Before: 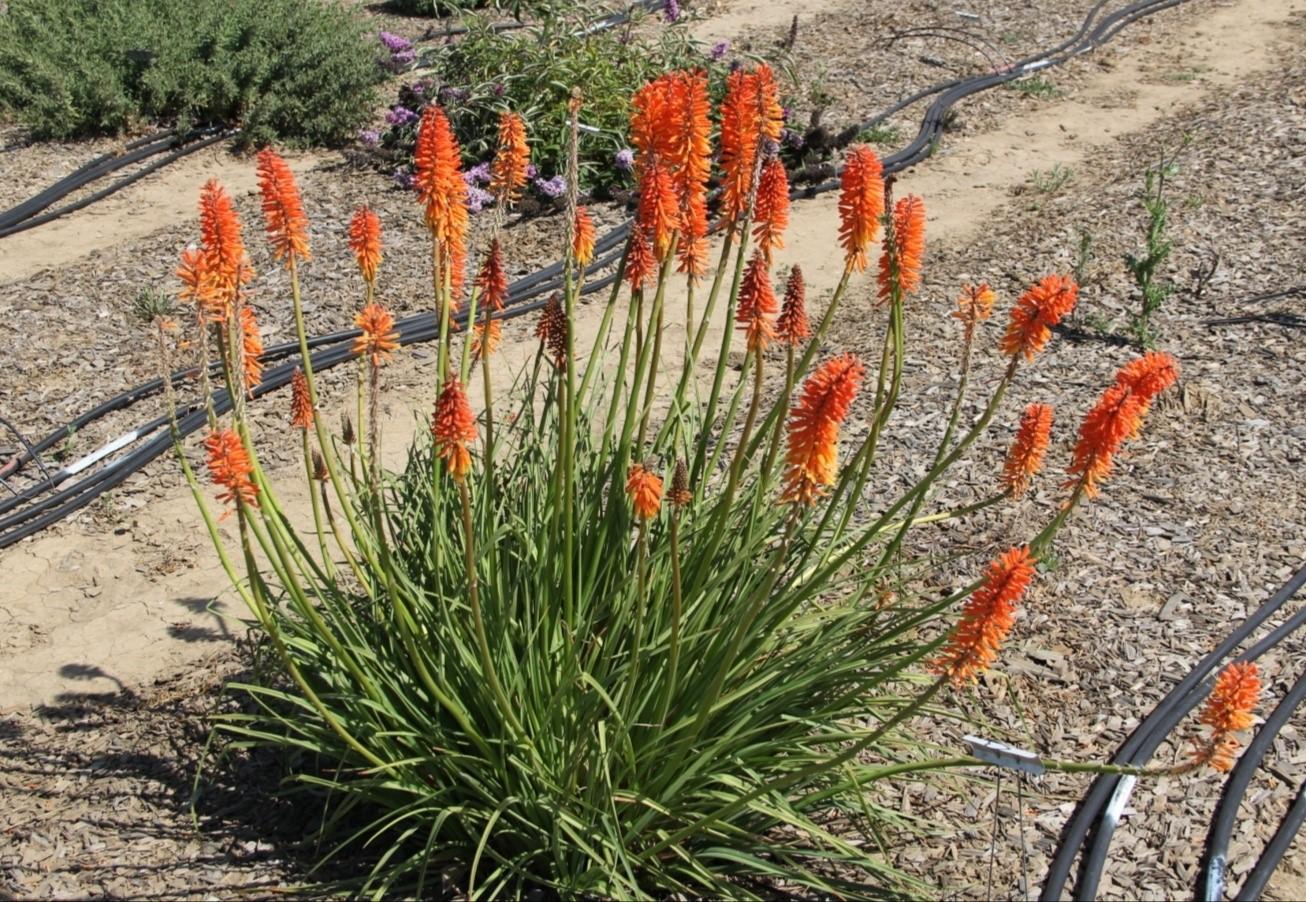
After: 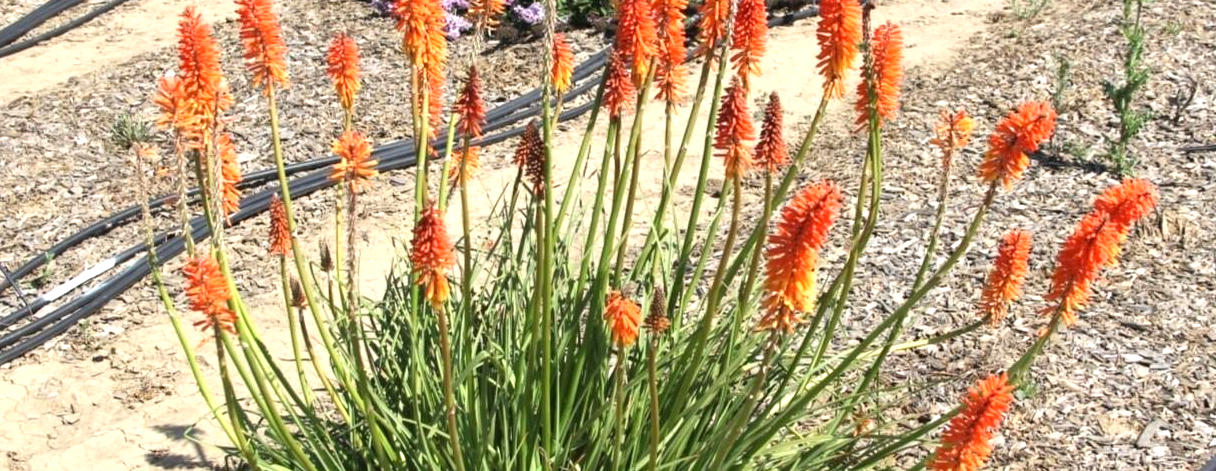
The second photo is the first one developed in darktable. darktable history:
exposure: exposure 0.6 EV, compensate highlight preservation false
levels: levels [0, 0.476, 0.951]
crop: left 1.744%, top 19.225%, right 5.069%, bottom 28.357%
